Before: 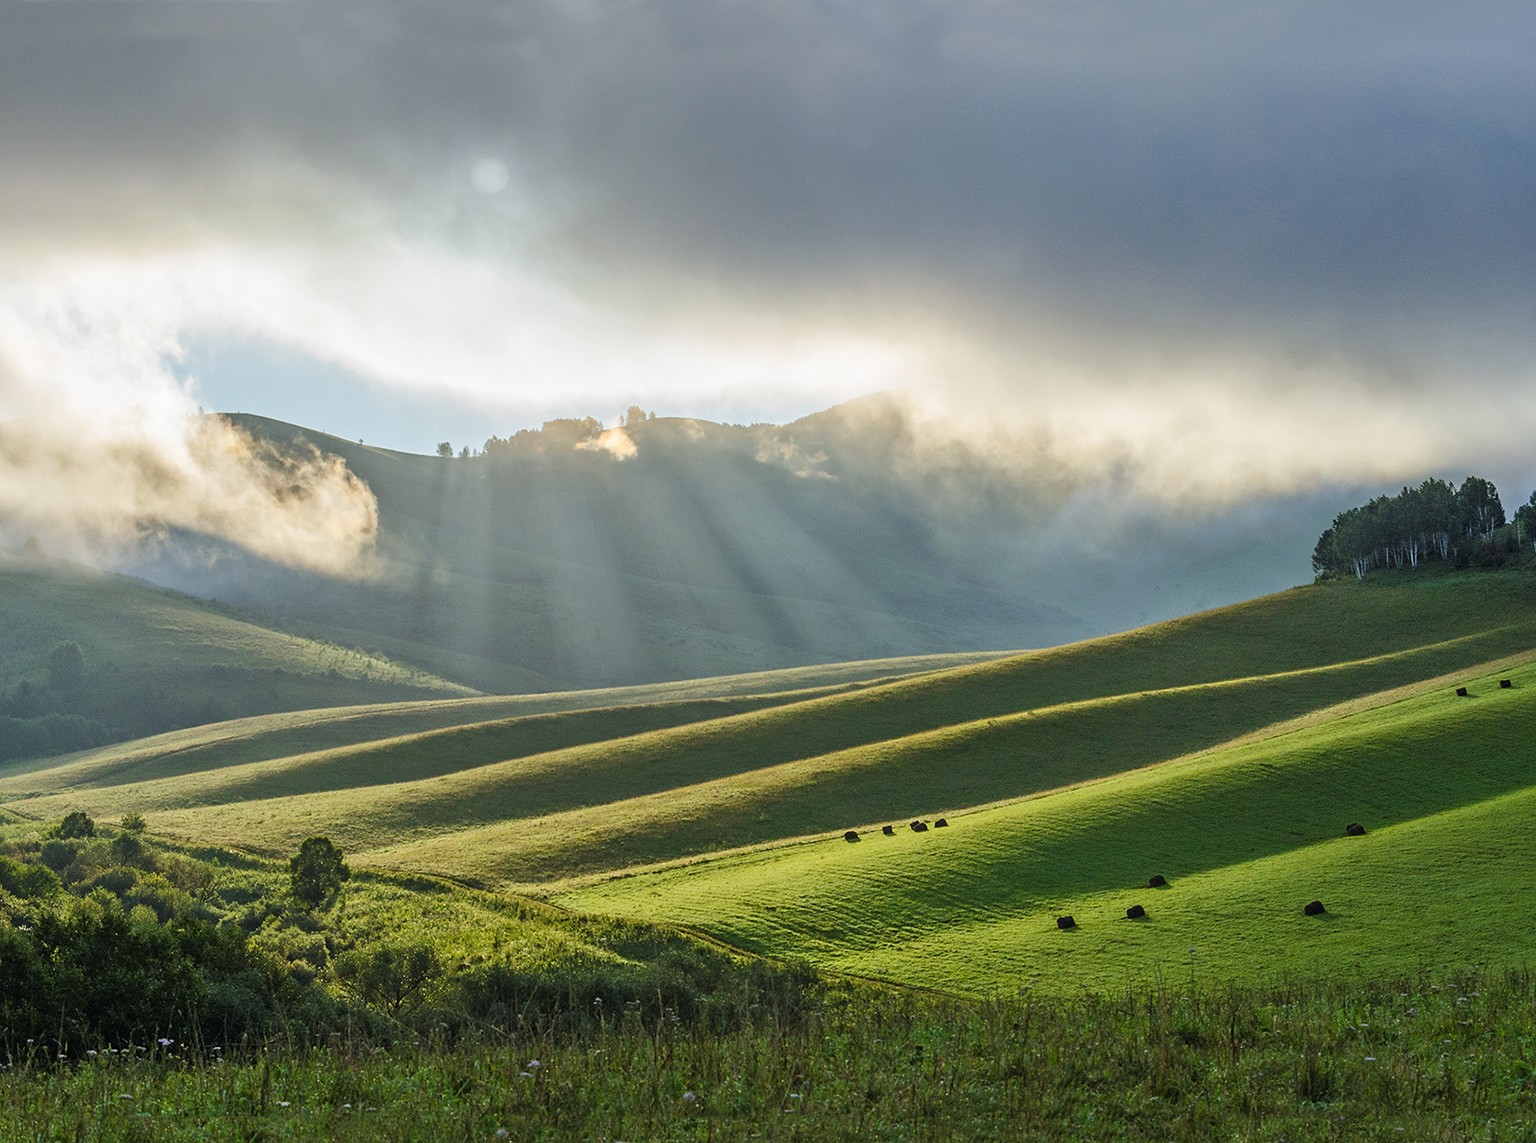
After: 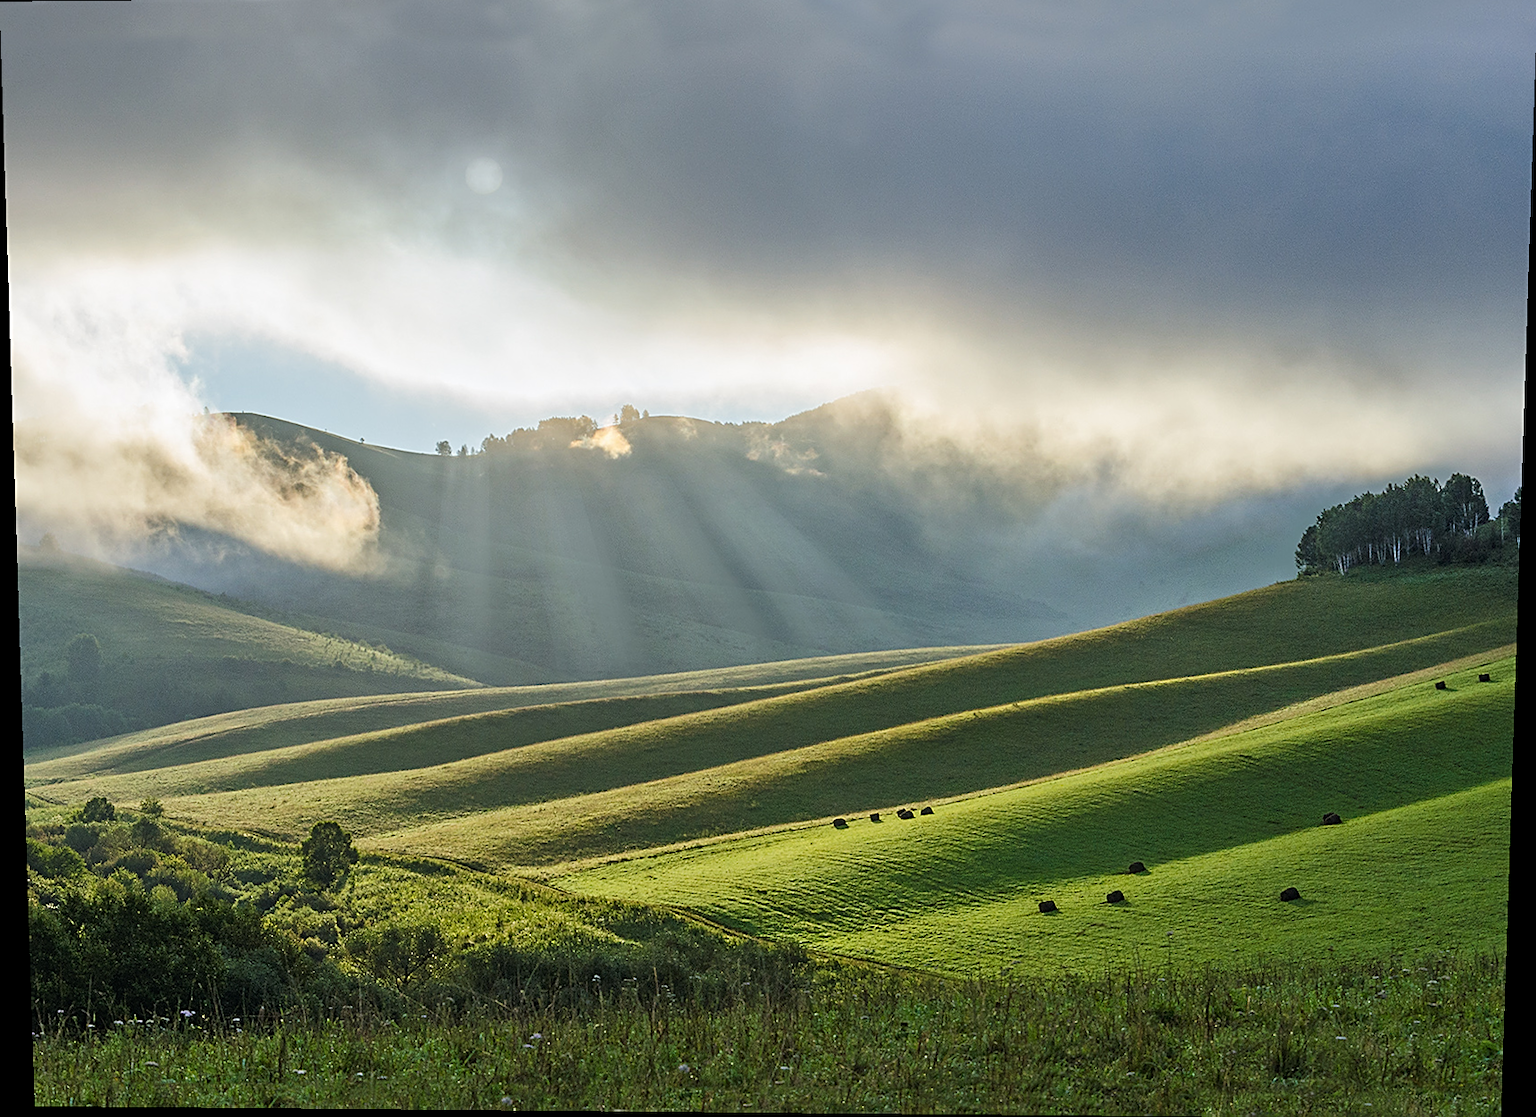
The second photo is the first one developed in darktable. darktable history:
crop: top 1.049%, right 0.001%
sharpen: on, module defaults
rotate and perspective: lens shift (vertical) 0.048, lens shift (horizontal) -0.024, automatic cropping off
